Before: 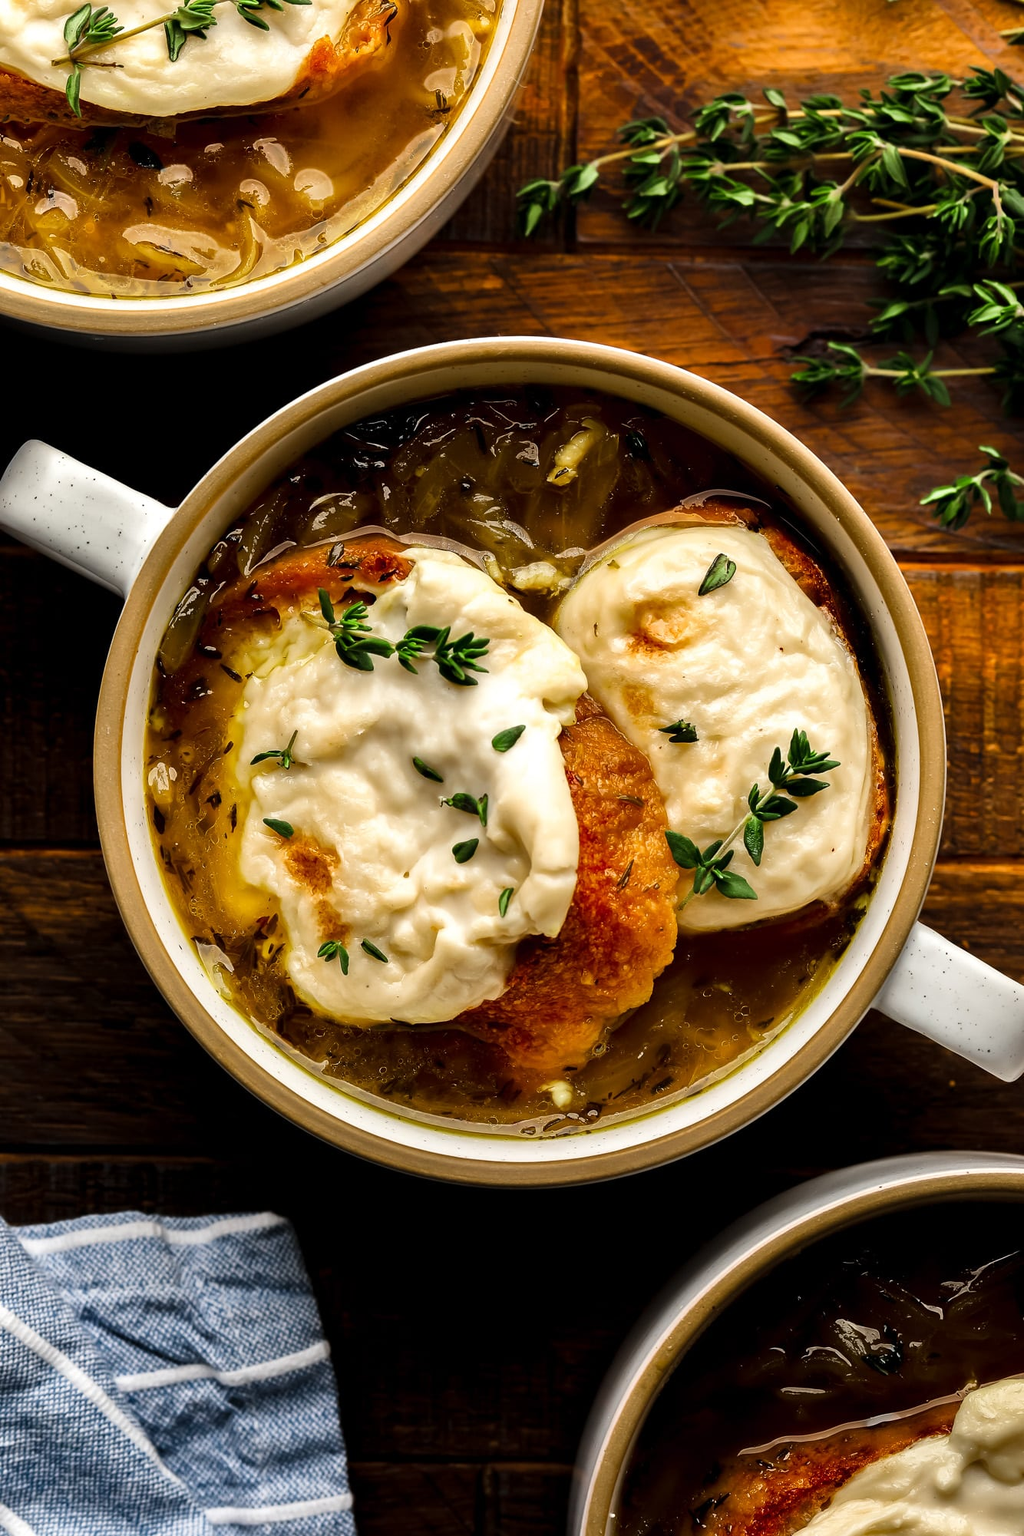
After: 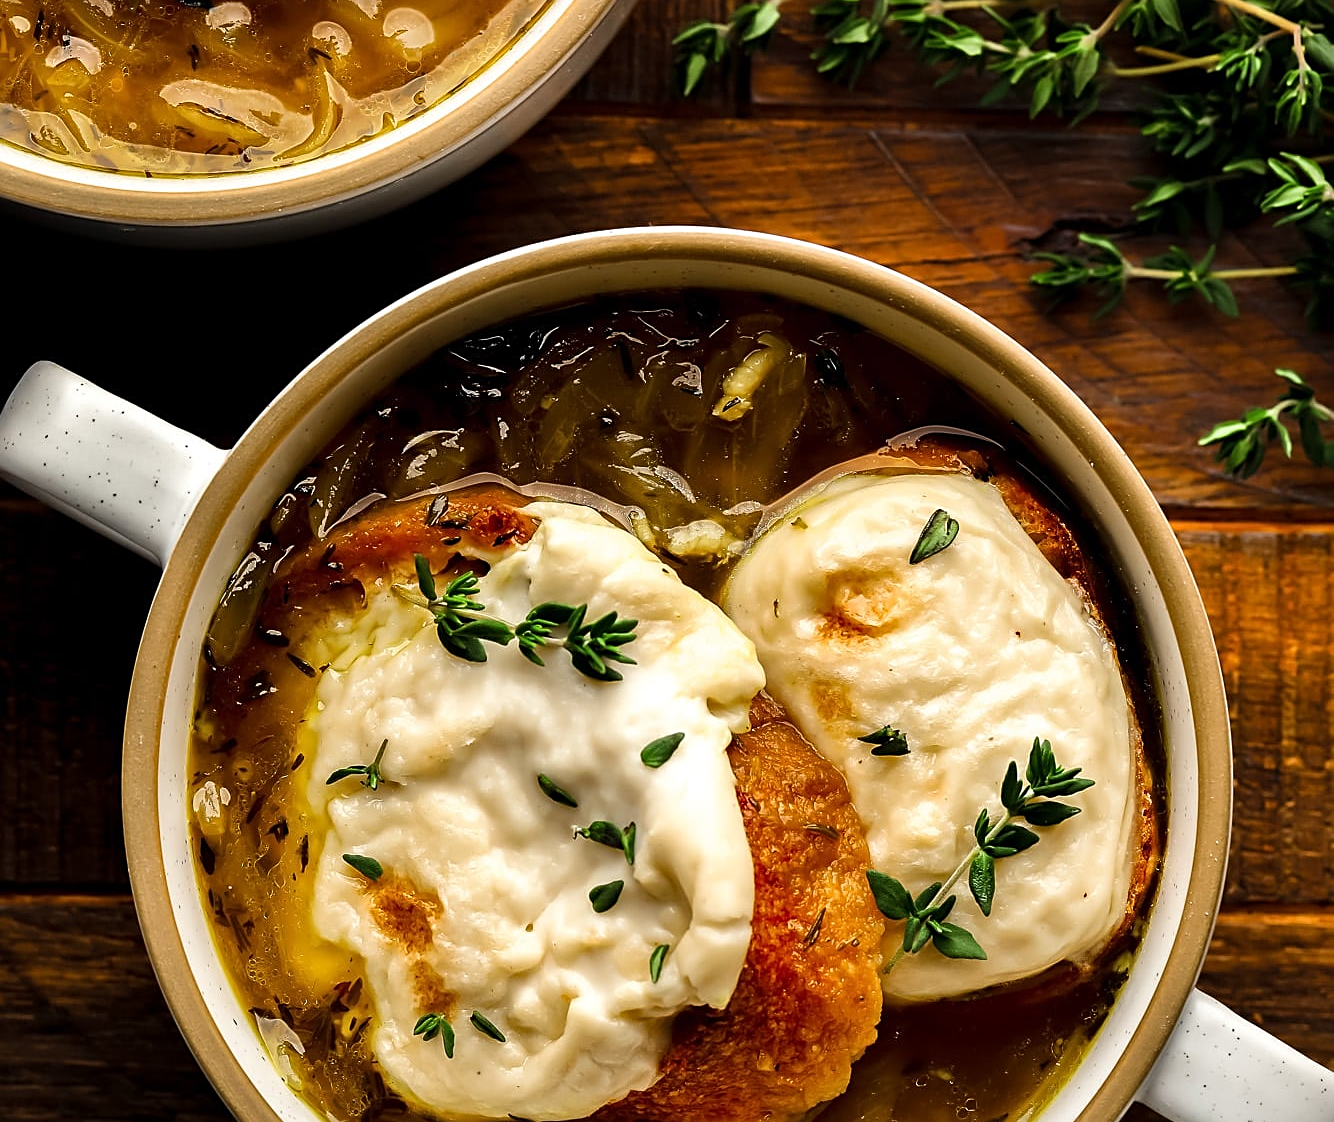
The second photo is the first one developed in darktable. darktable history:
crop and rotate: top 10.605%, bottom 33.274%
sharpen: on, module defaults
